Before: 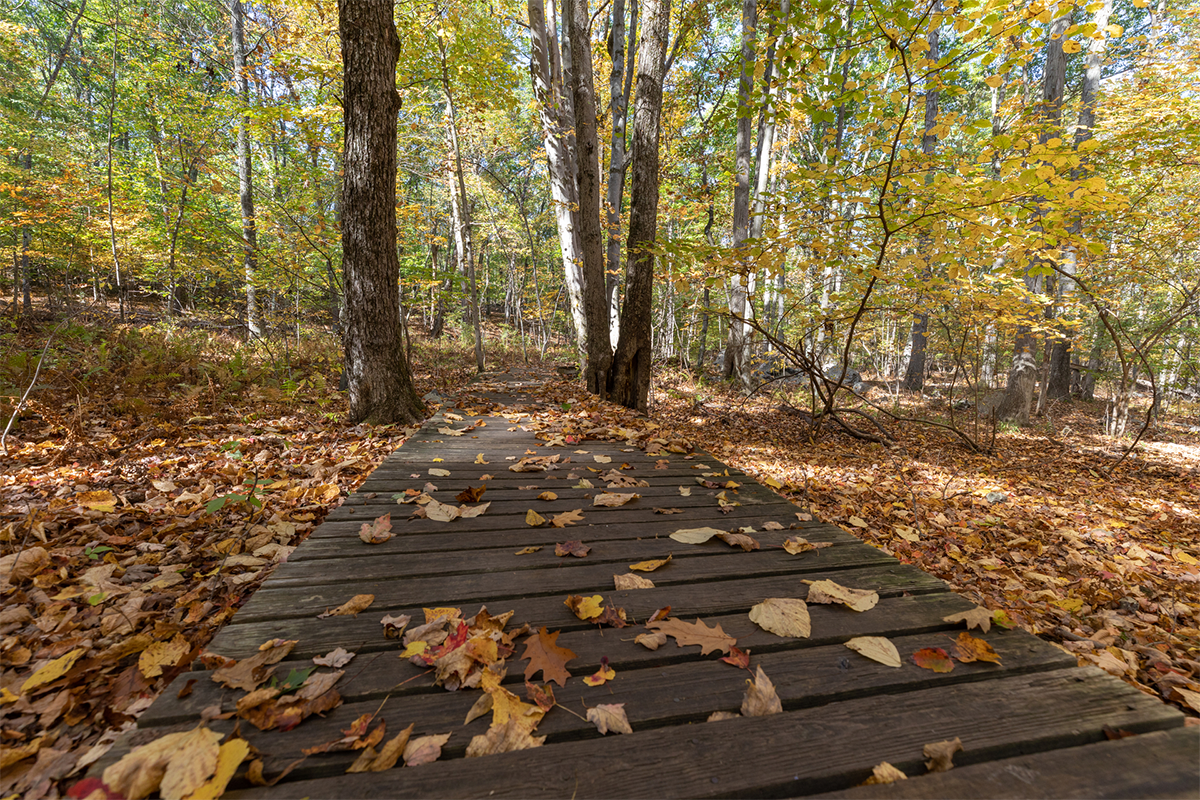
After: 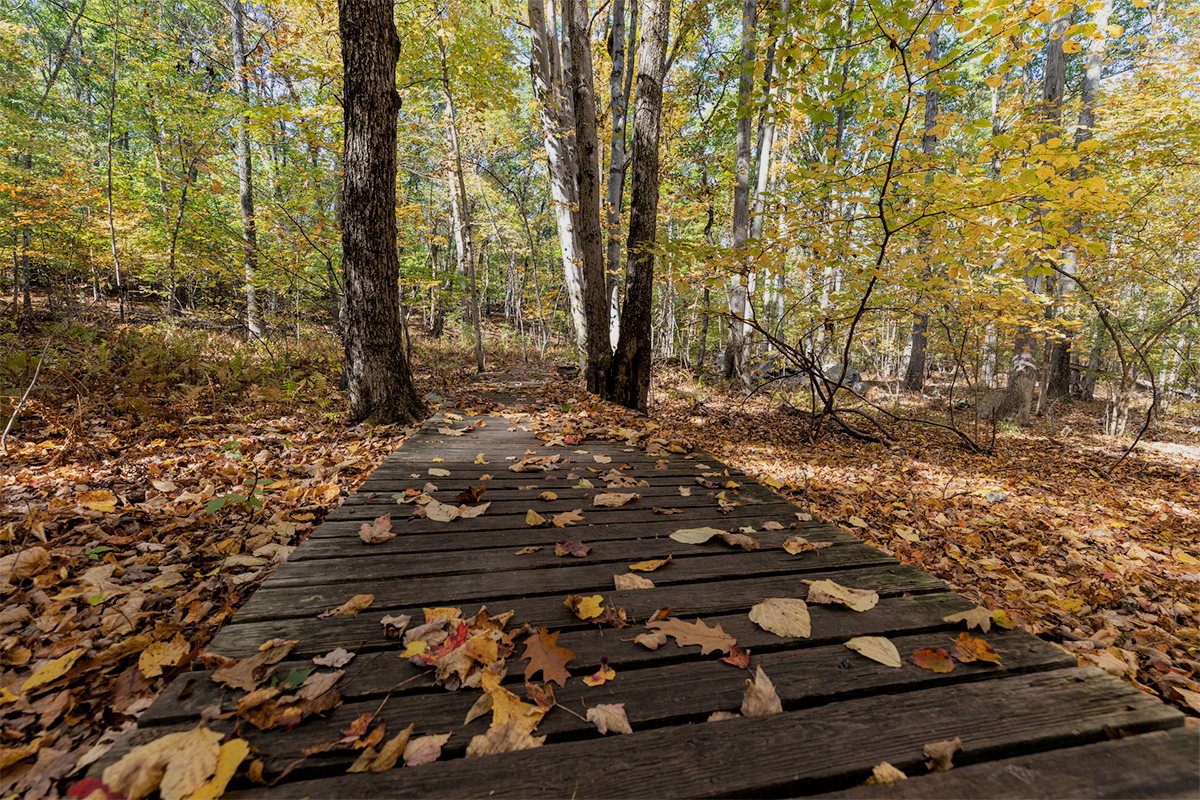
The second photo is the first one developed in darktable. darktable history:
filmic rgb: black relative exposure -5.74 EV, white relative exposure 3.4 EV, hardness 3.66, iterations of high-quality reconstruction 0
